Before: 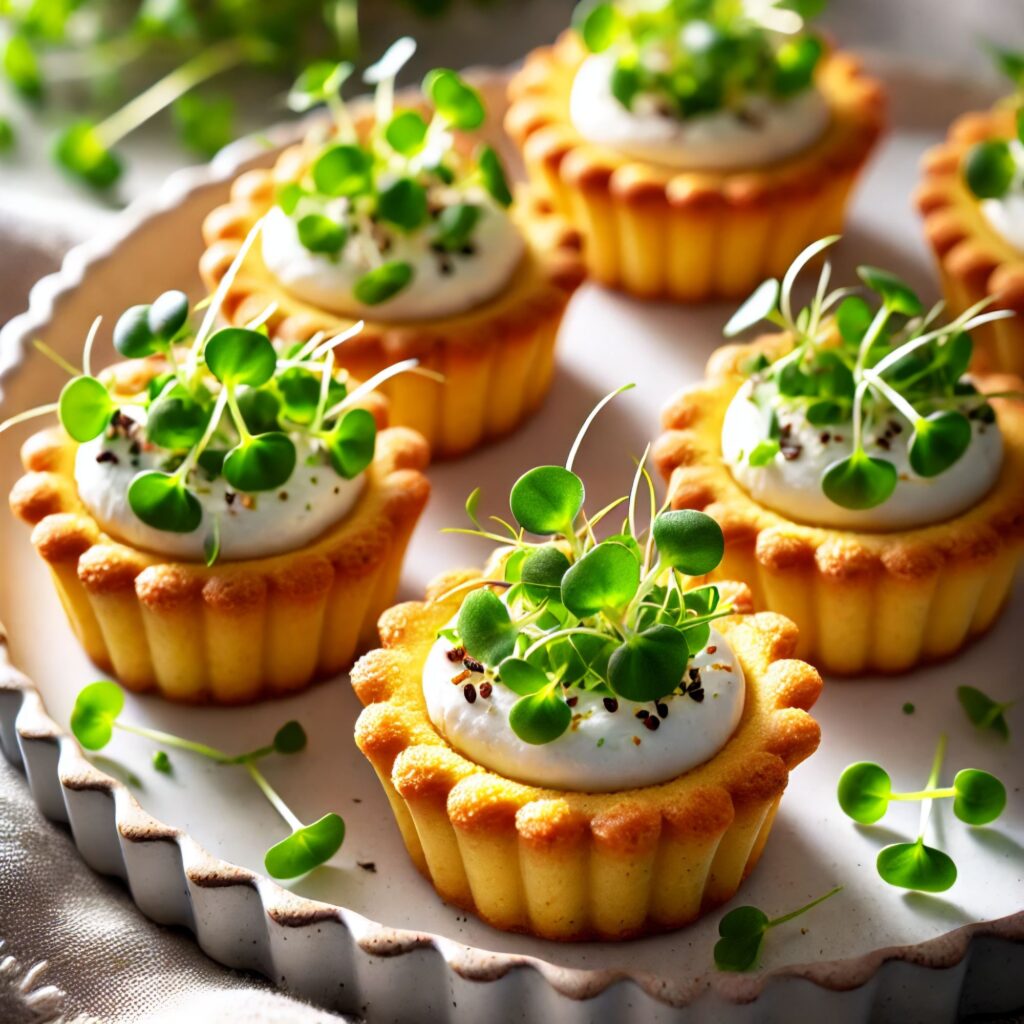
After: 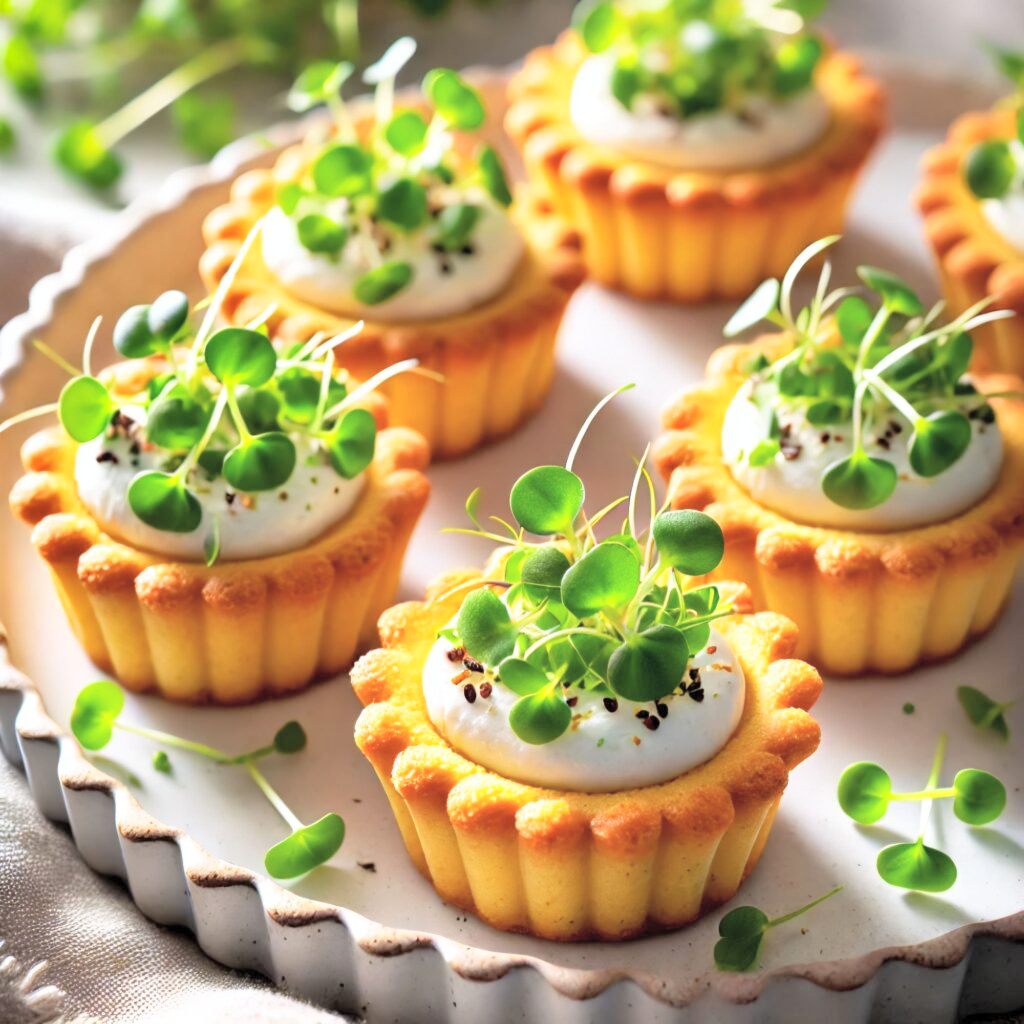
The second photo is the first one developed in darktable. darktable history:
shadows and highlights: radius 108.52, shadows 23.73, highlights -59.32, low approximation 0.01, soften with gaussian
global tonemap: drago (0.7, 100)
